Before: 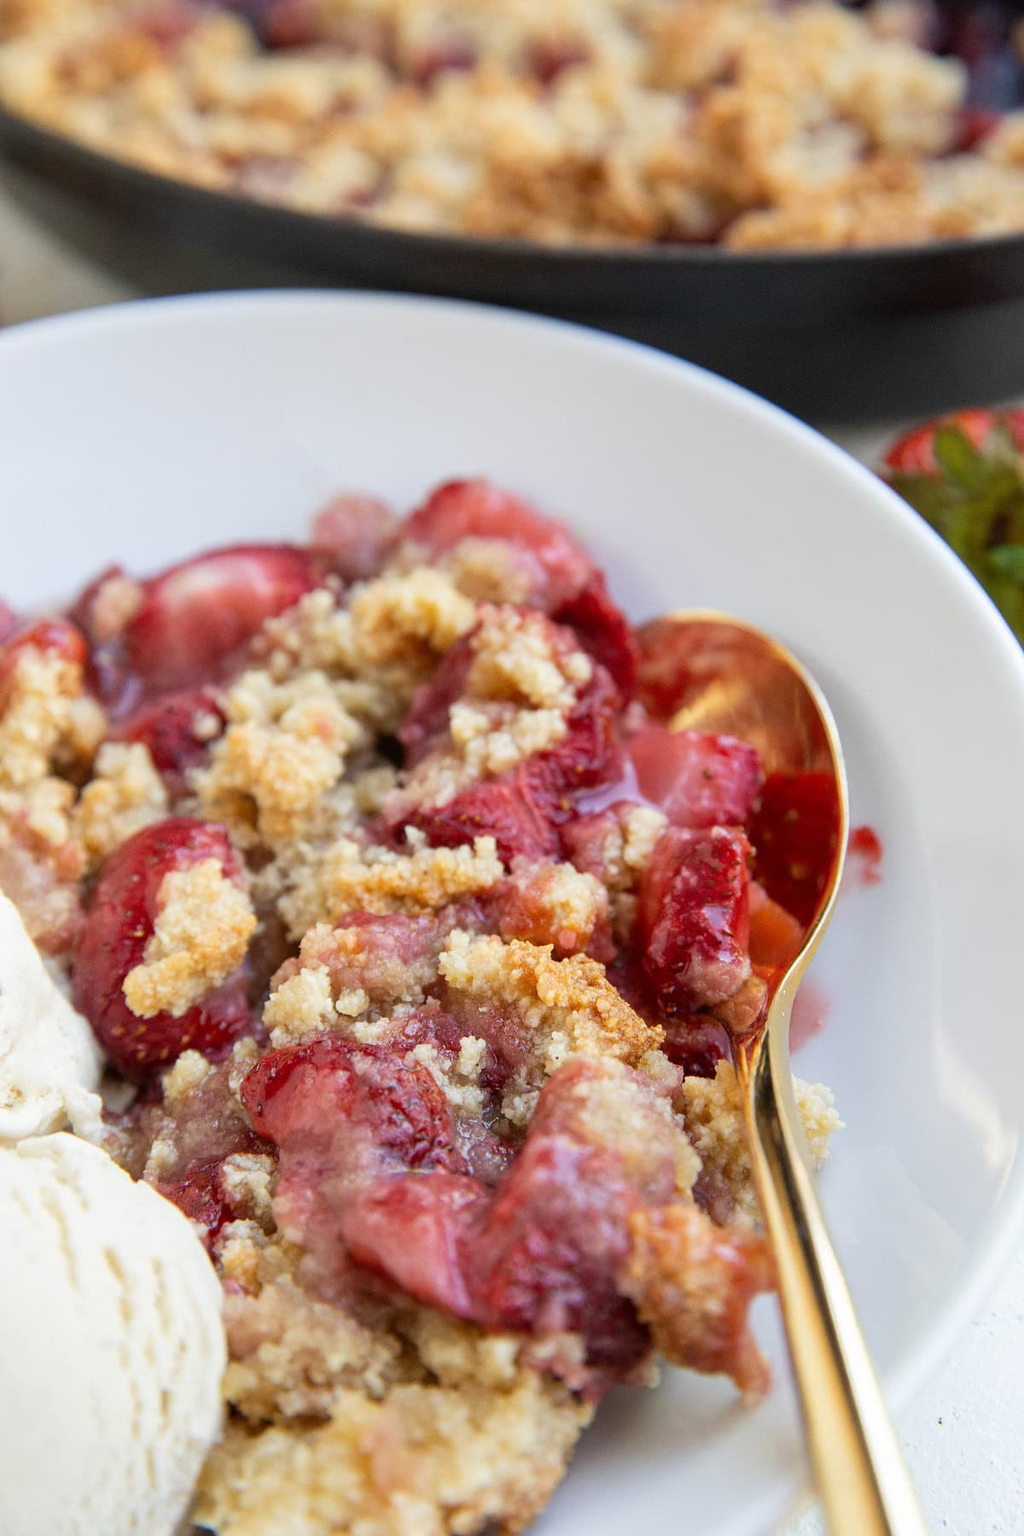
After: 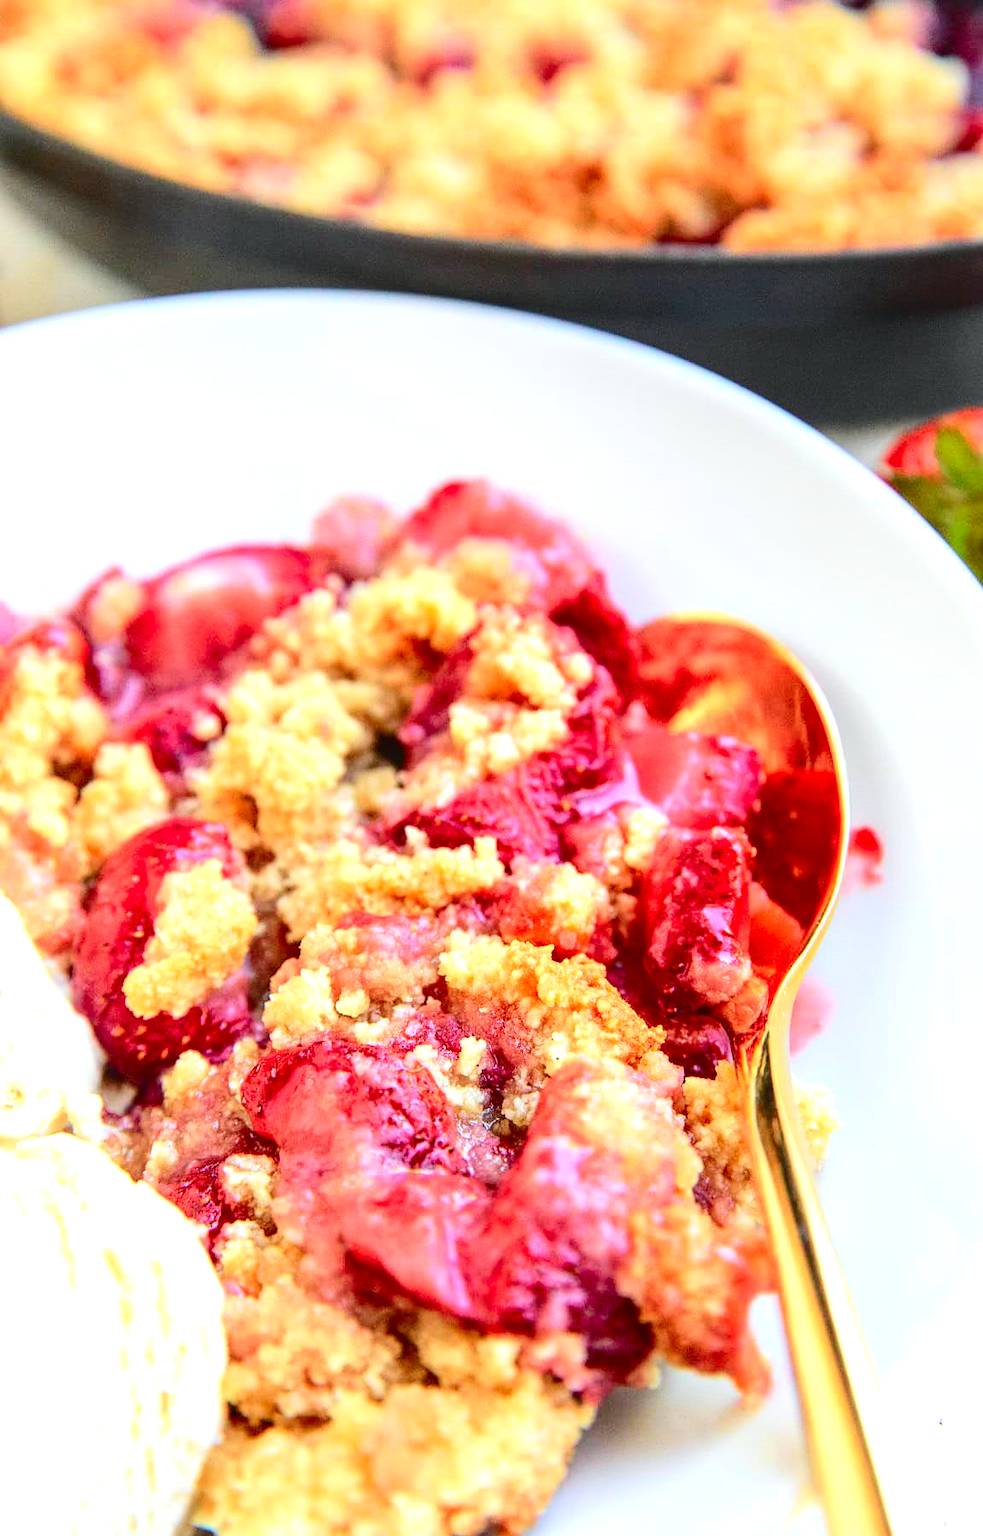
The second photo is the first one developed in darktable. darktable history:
local contrast: on, module defaults
exposure: exposure 0.642 EV, compensate highlight preservation false
crop: right 3.951%, bottom 0.045%
tone curve: curves: ch0 [(0, 0.023) (0.103, 0.087) (0.277, 0.28) (0.438, 0.547) (0.546, 0.678) (0.735, 0.843) (0.994, 1)]; ch1 [(0, 0) (0.371, 0.261) (0.465, 0.42) (0.488, 0.477) (0.512, 0.513) (0.542, 0.581) (0.574, 0.647) (0.636, 0.747) (1, 1)]; ch2 [(0, 0) (0.369, 0.388) (0.449, 0.431) (0.478, 0.471) (0.516, 0.517) (0.575, 0.642) (0.649, 0.726) (1, 1)], color space Lab, independent channels, preserve colors none
